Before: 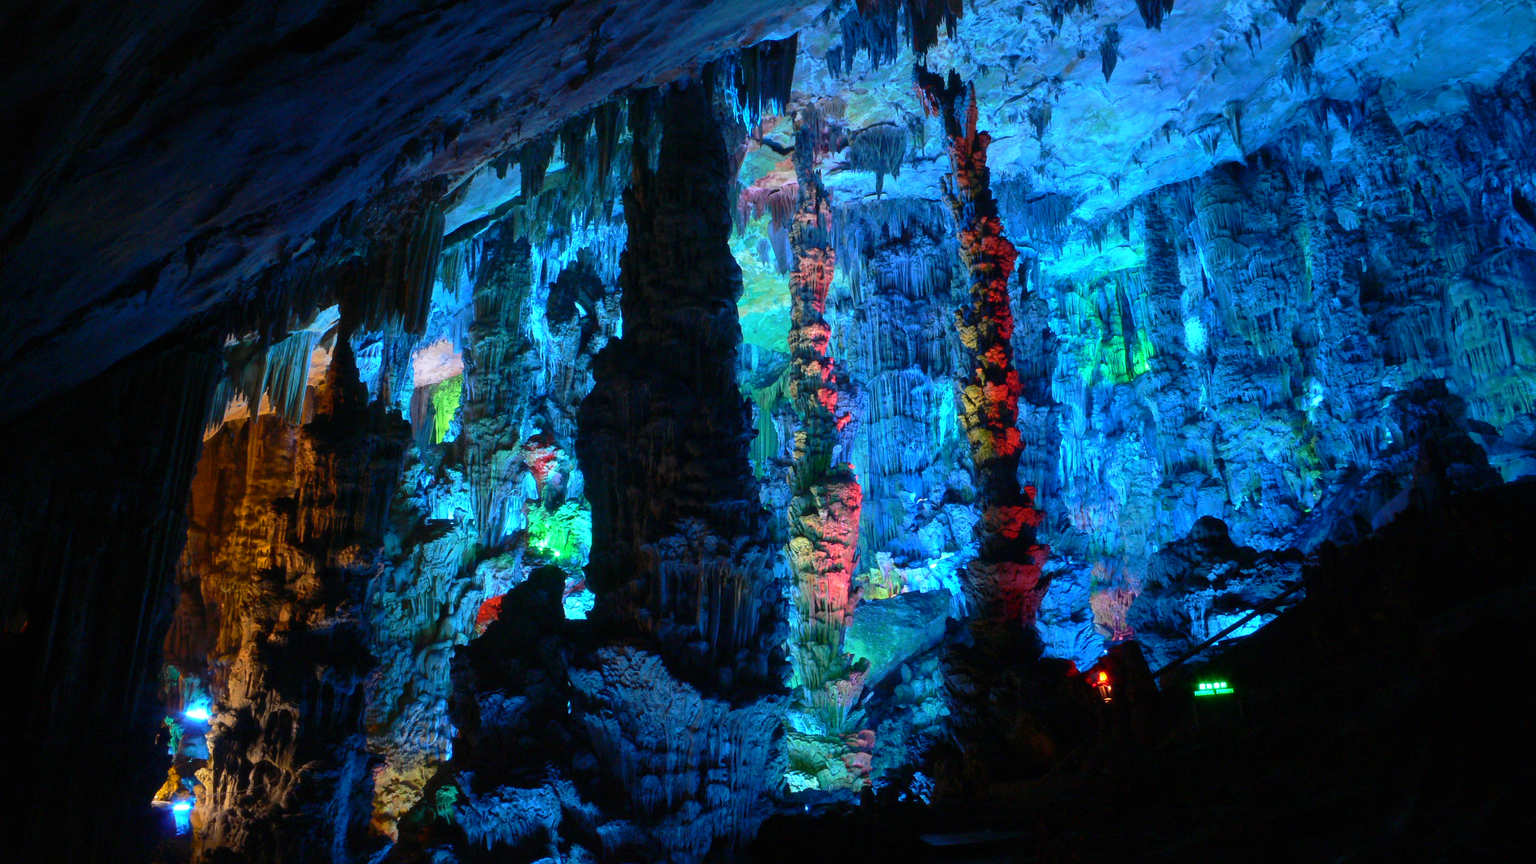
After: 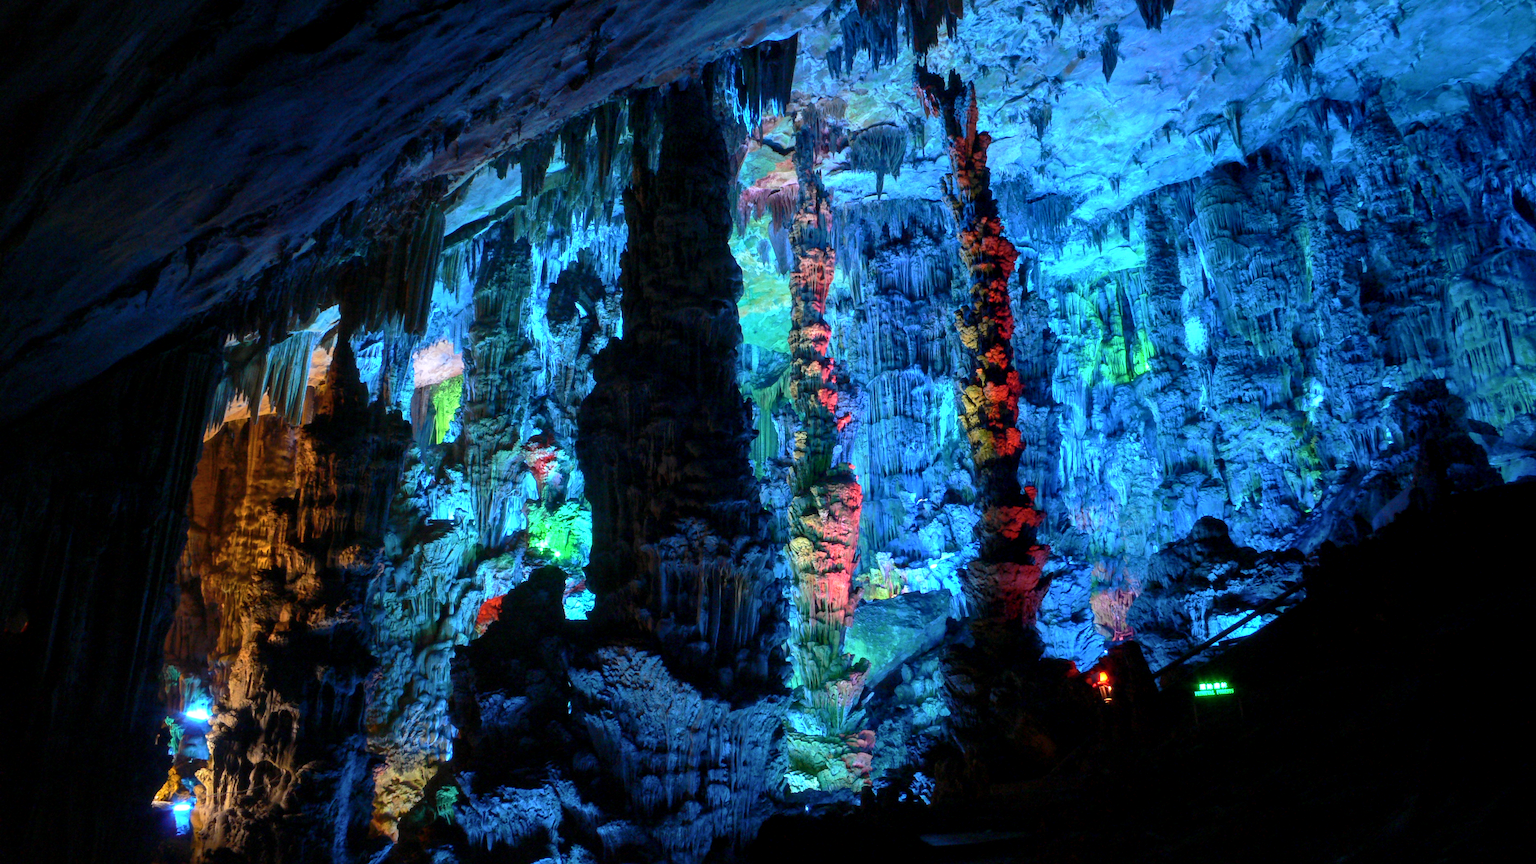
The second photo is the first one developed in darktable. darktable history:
local contrast: highlights 86%, shadows 82%
